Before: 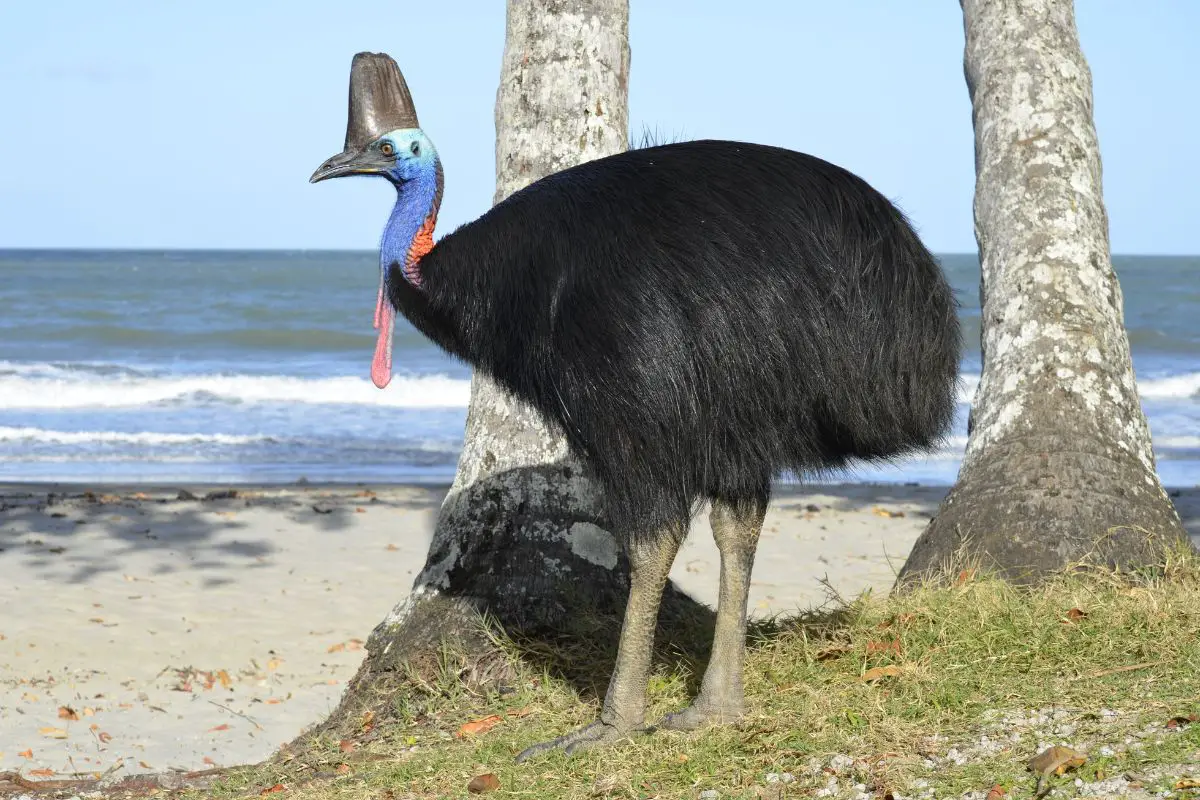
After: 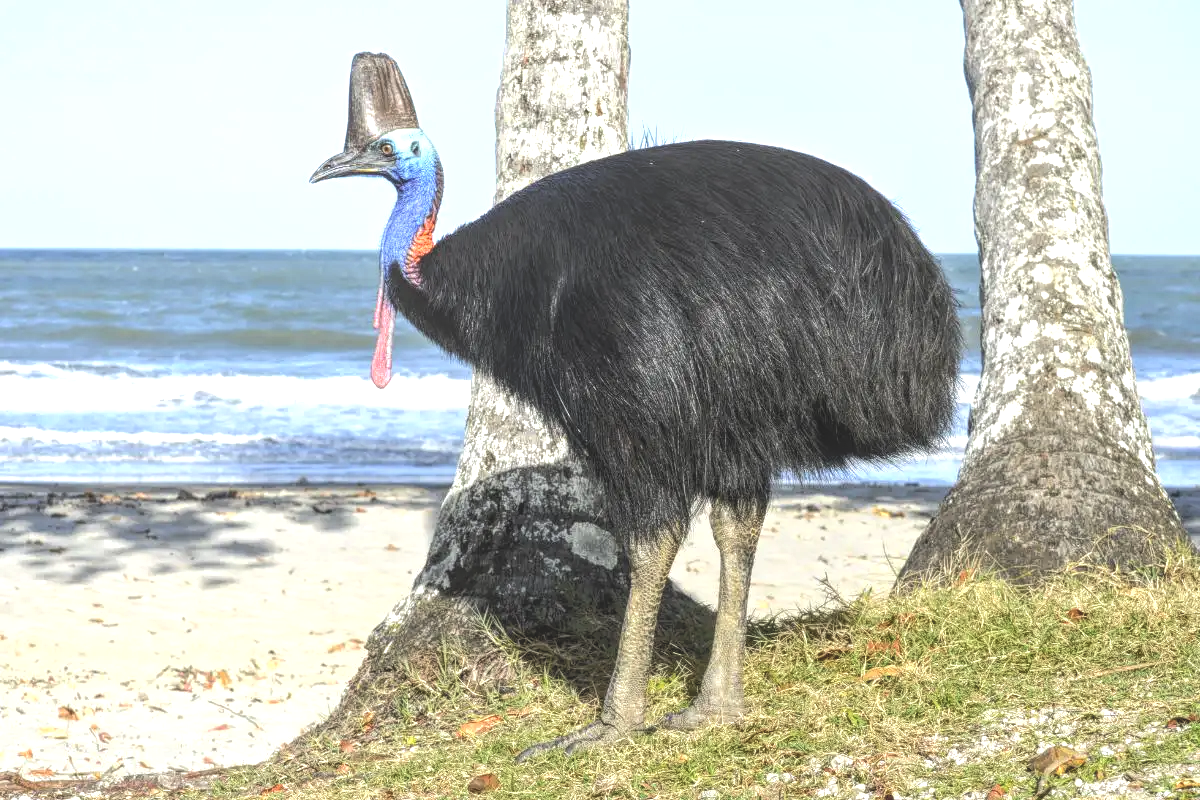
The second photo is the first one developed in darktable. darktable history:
local contrast: highlights 66%, shadows 33%, detail 166%, midtone range 0.2
tone equalizer: -8 EV -0.75 EV, -7 EV -0.7 EV, -6 EV -0.6 EV, -5 EV -0.4 EV, -3 EV 0.4 EV, -2 EV 0.6 EV, -1 EV 0.7 EV, +0 EV 0.75 EV, edges refinement/feathering 500, mask exposure compensation -1.57 EV, preserve details no
